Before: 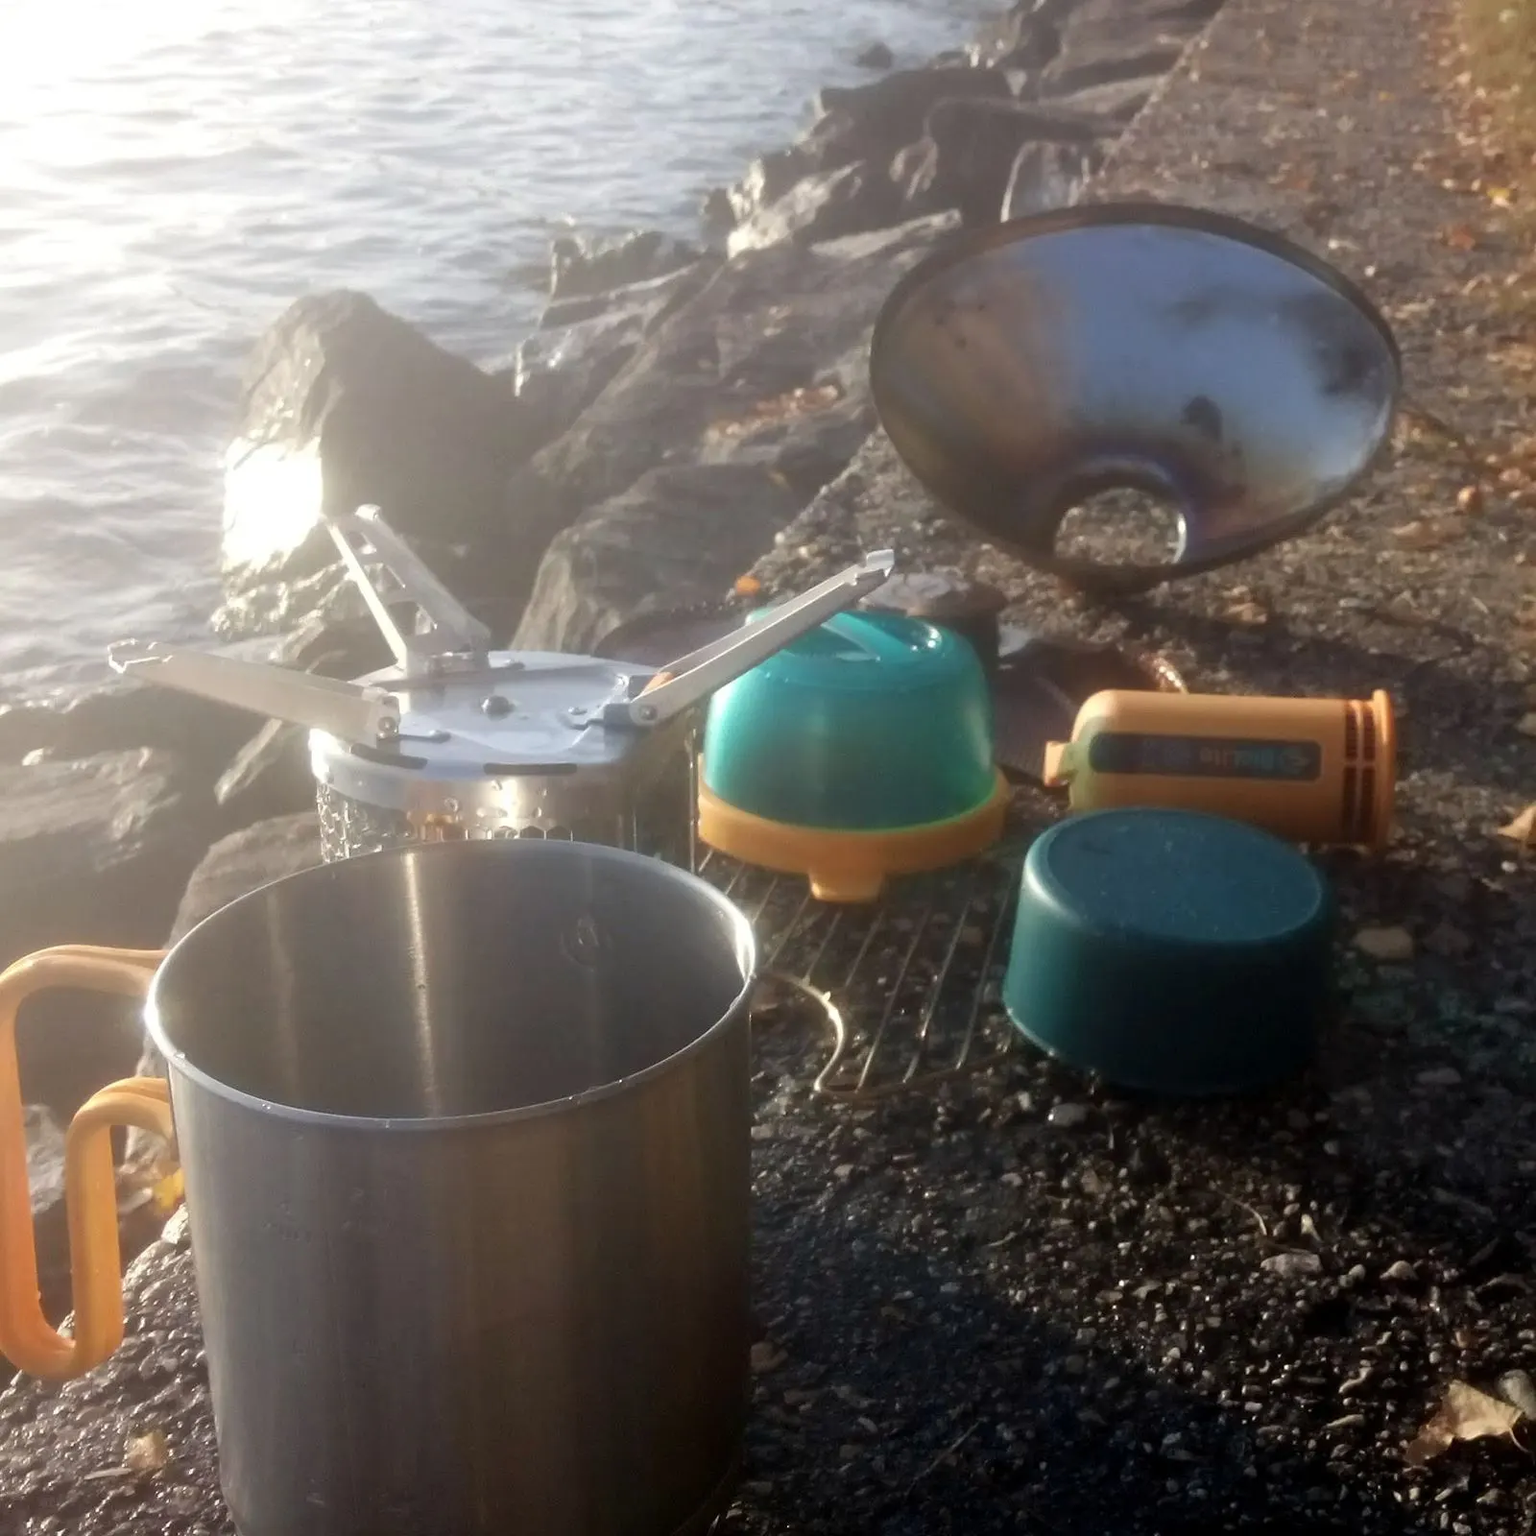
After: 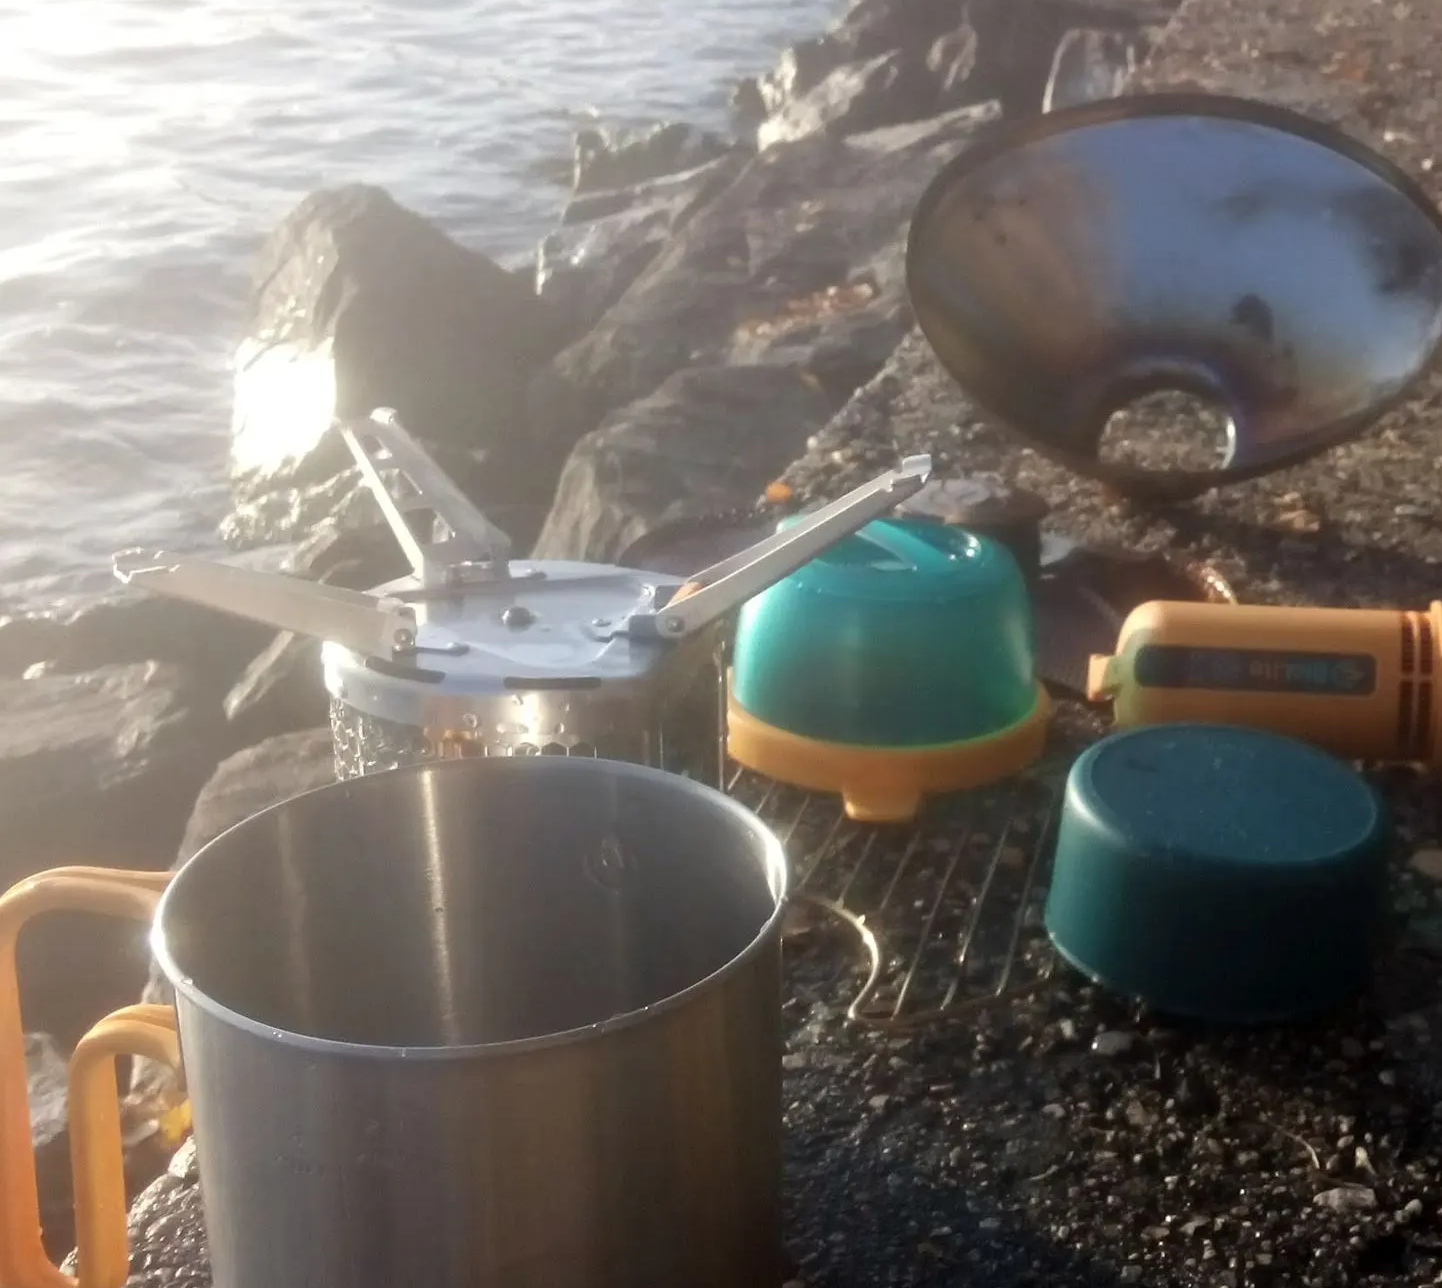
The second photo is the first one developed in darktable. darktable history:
crop: top 7.433%, right 9.863%, bottom 12.016%
